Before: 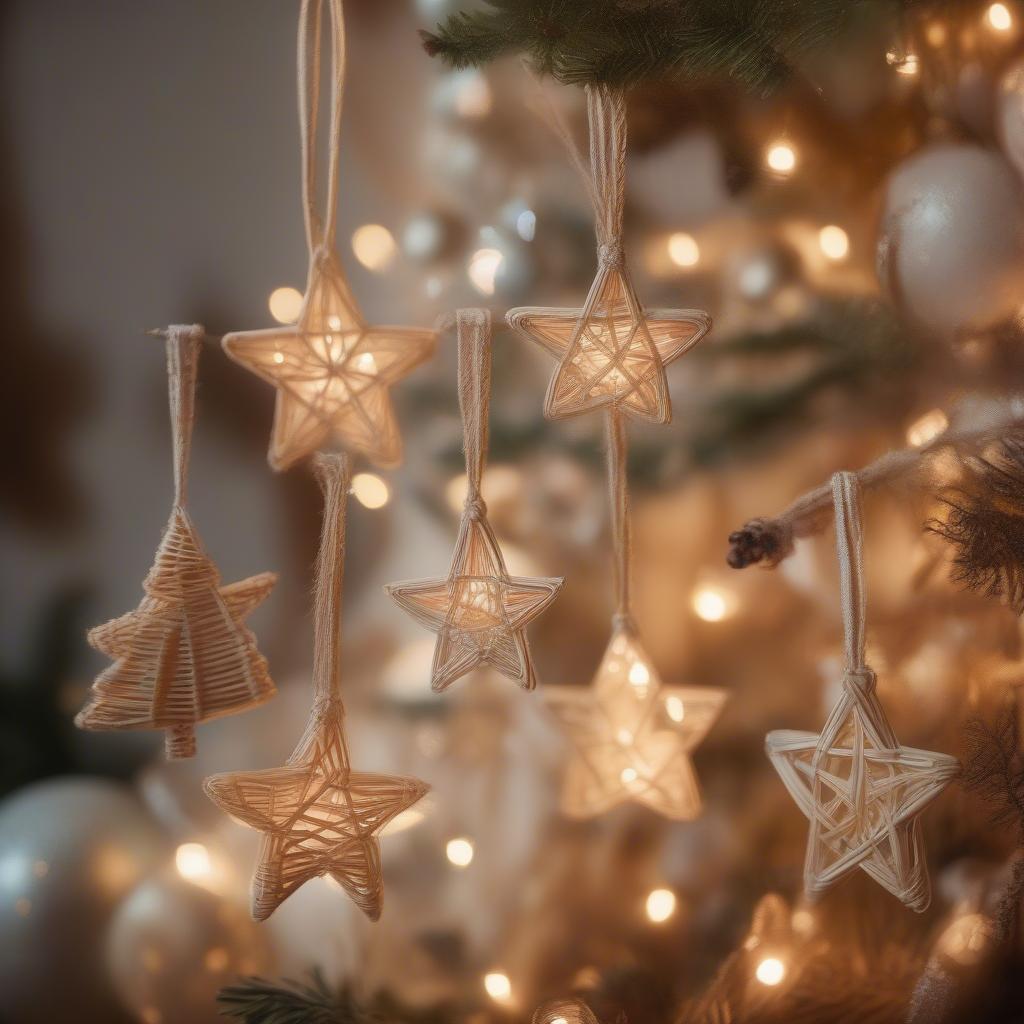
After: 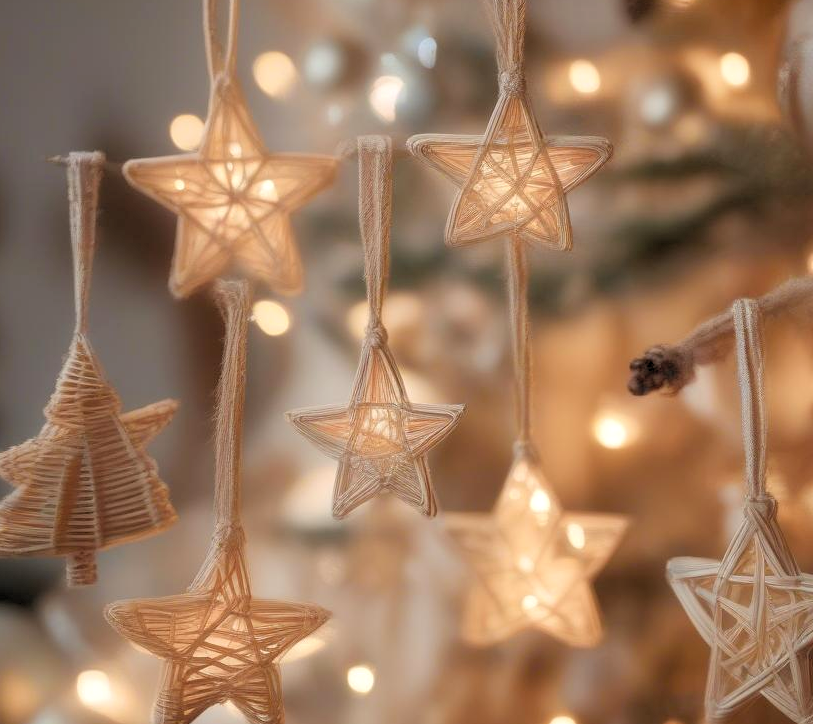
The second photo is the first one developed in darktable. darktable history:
crop: left 9.712%, top 16.928%, right 10.845%, bottom 12.332%
rgb levels: levels [[0.013, 0.434, 0.89], [0, 0.5, 1], [0, 0.5, 1]]
